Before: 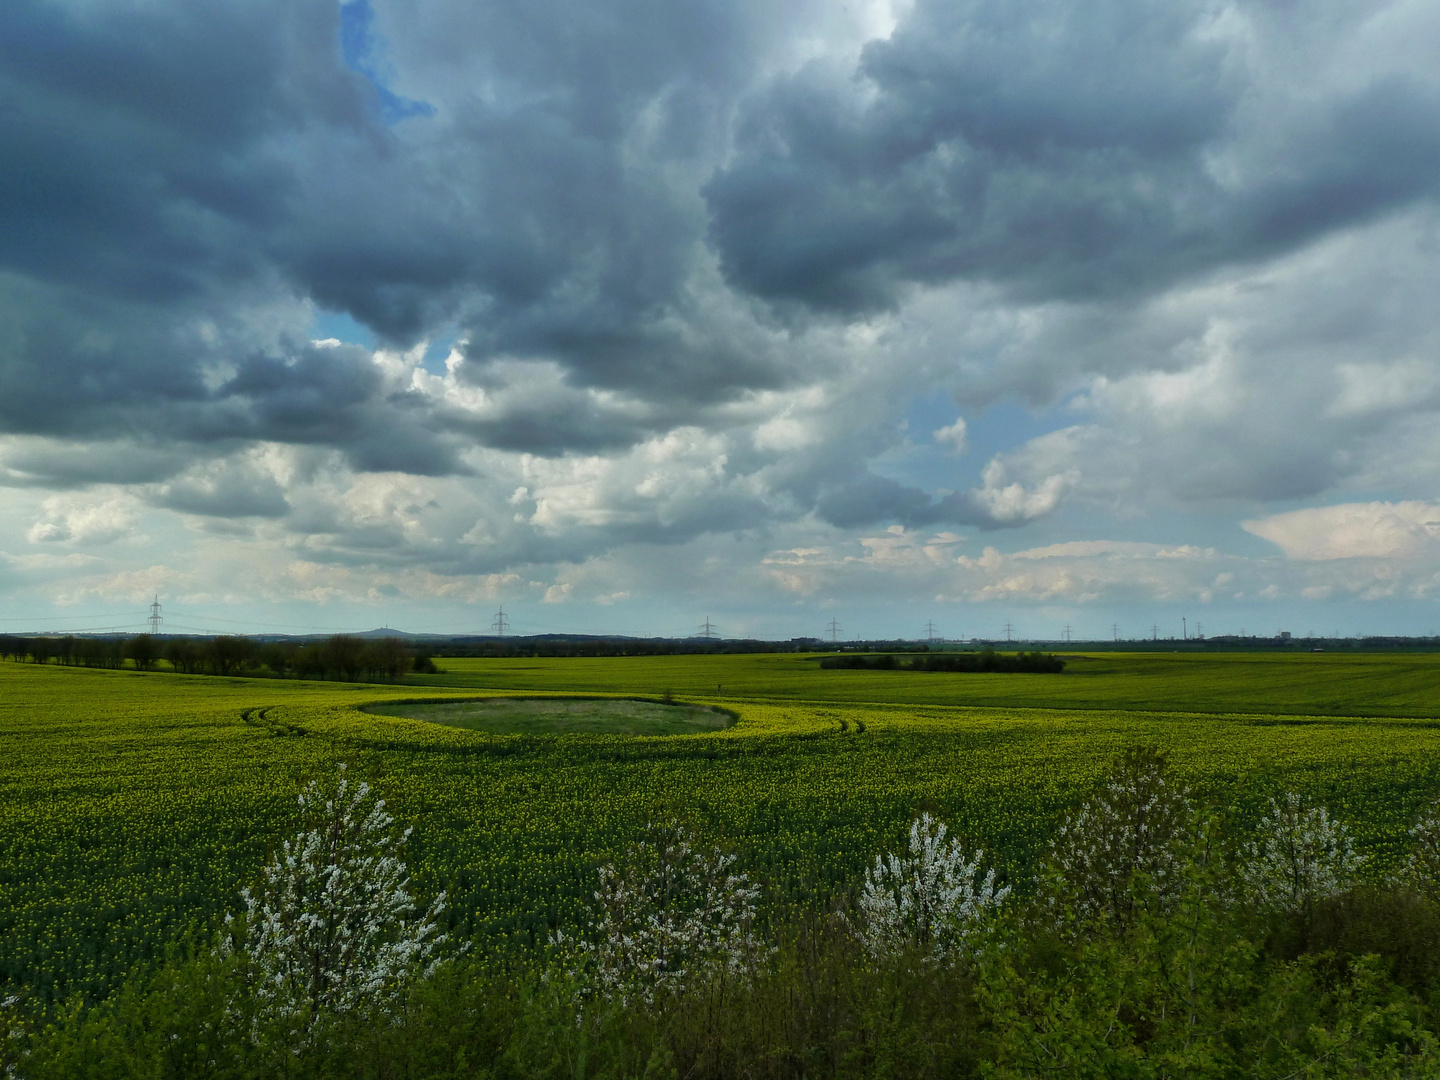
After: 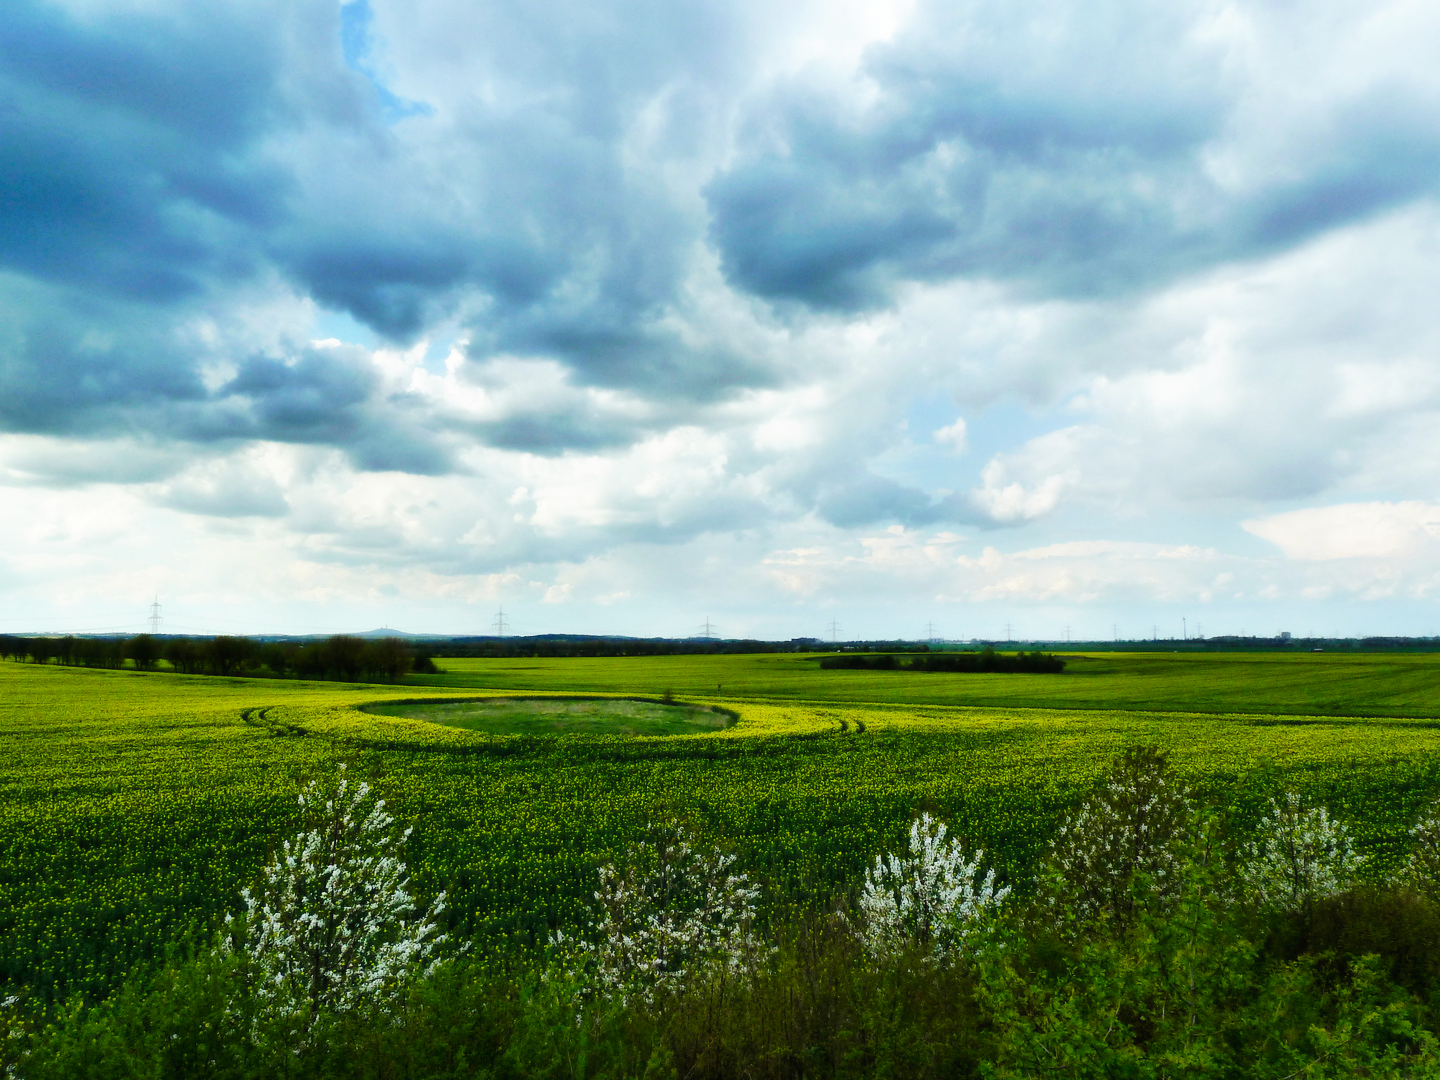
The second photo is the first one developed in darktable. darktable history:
contrast equalizer: octaves 7, y [[0.406, 0.494, 0.589, 0.753, 0.877, 0.999], [0.5 ×6], [0.5 ×6], [0 ×6], [0 ×6]], mix -0.19
base curve: curves: ch0 [(0, 0) (0.007, 0.004) (0.027, 0.03) (0.046, 0.07) (0.207, 0.54) (0.442, 0.872) (0.673, 0.972) (1, 1)], preserve colors none
